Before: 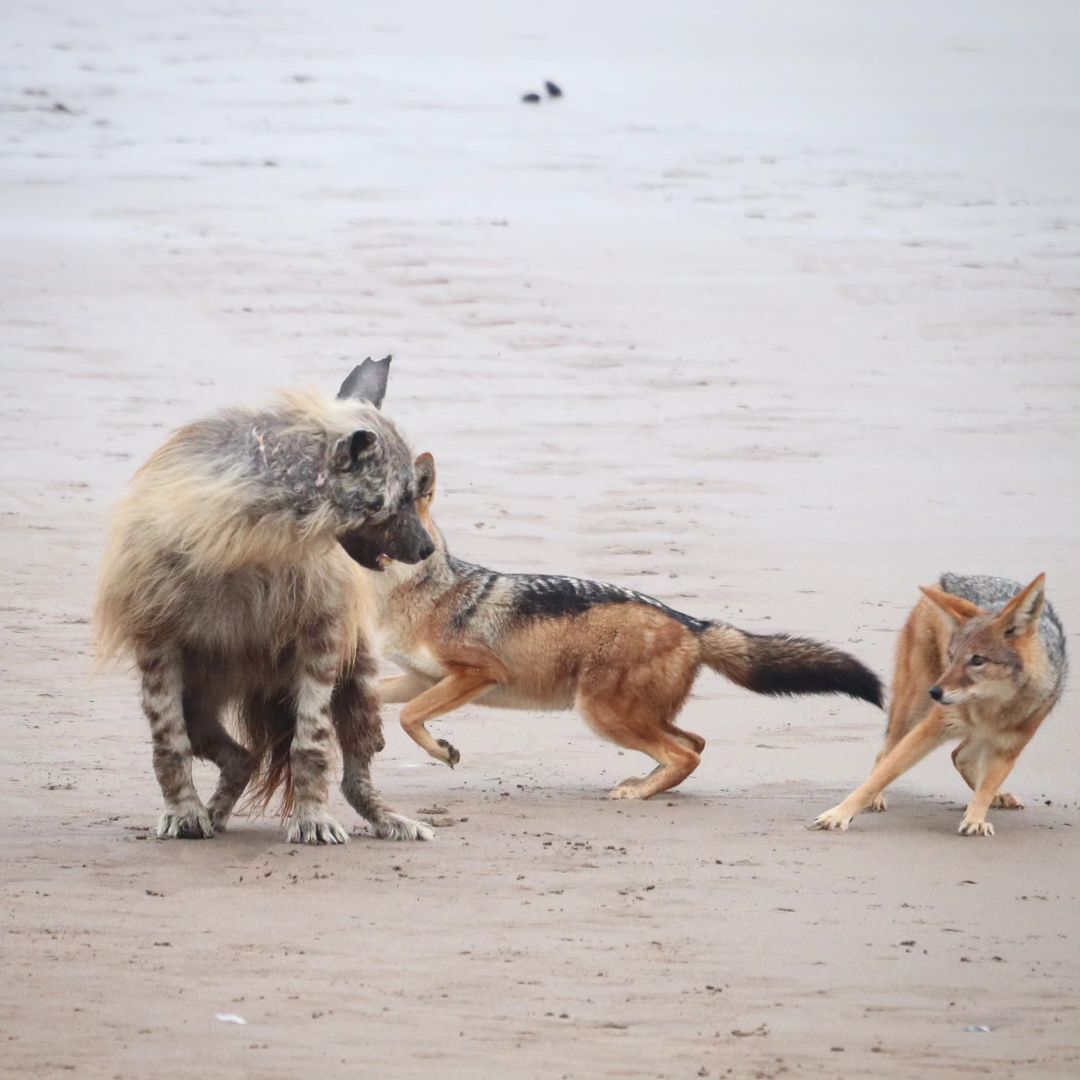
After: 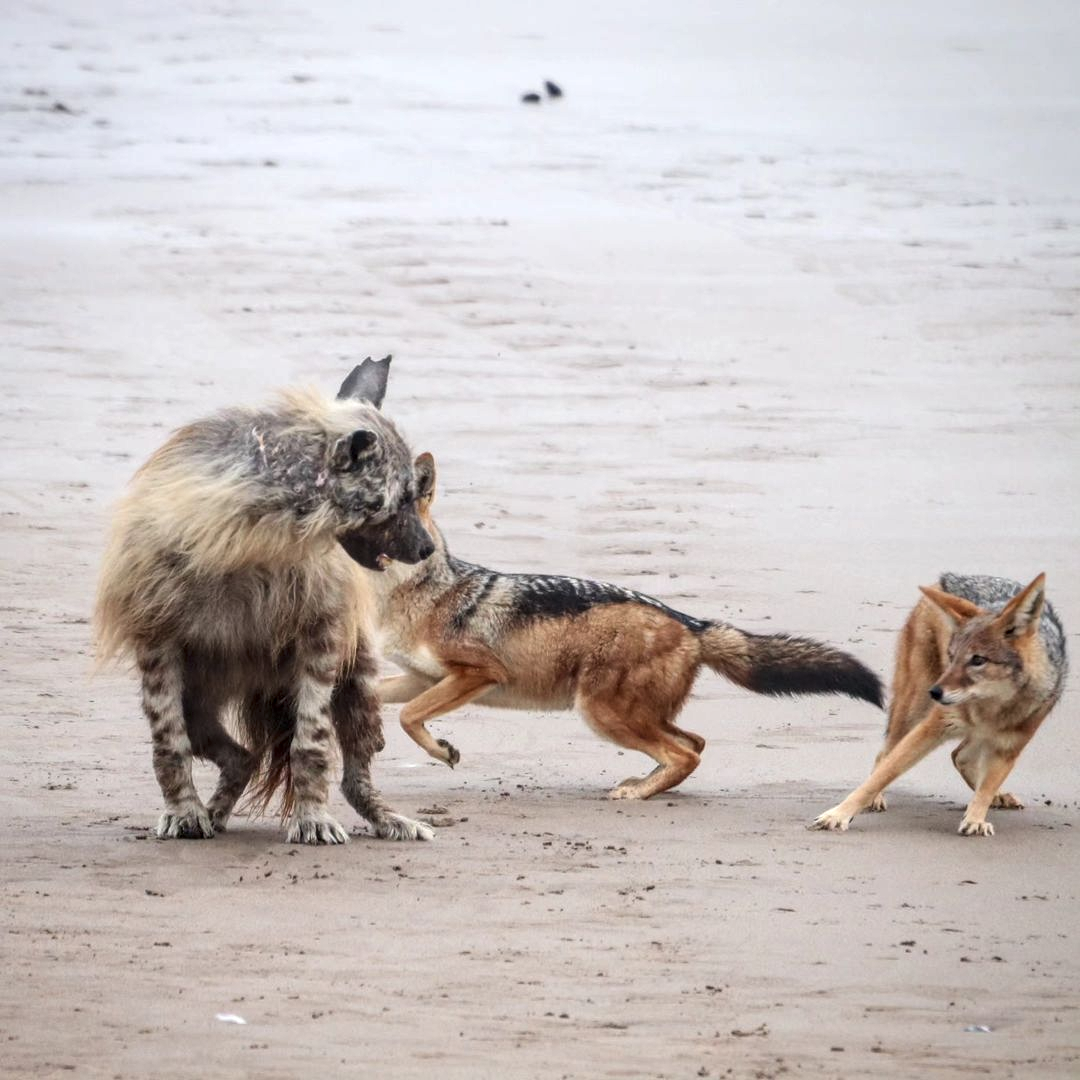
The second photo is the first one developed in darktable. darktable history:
local contrast: highlights 62%, detail 143%, midtone range 0.433
exposure: exposure 0.02 EV, compensate exposure bias true, compensate highlight preservation false
levels: levels [0.026, 0.507, 0.987]
